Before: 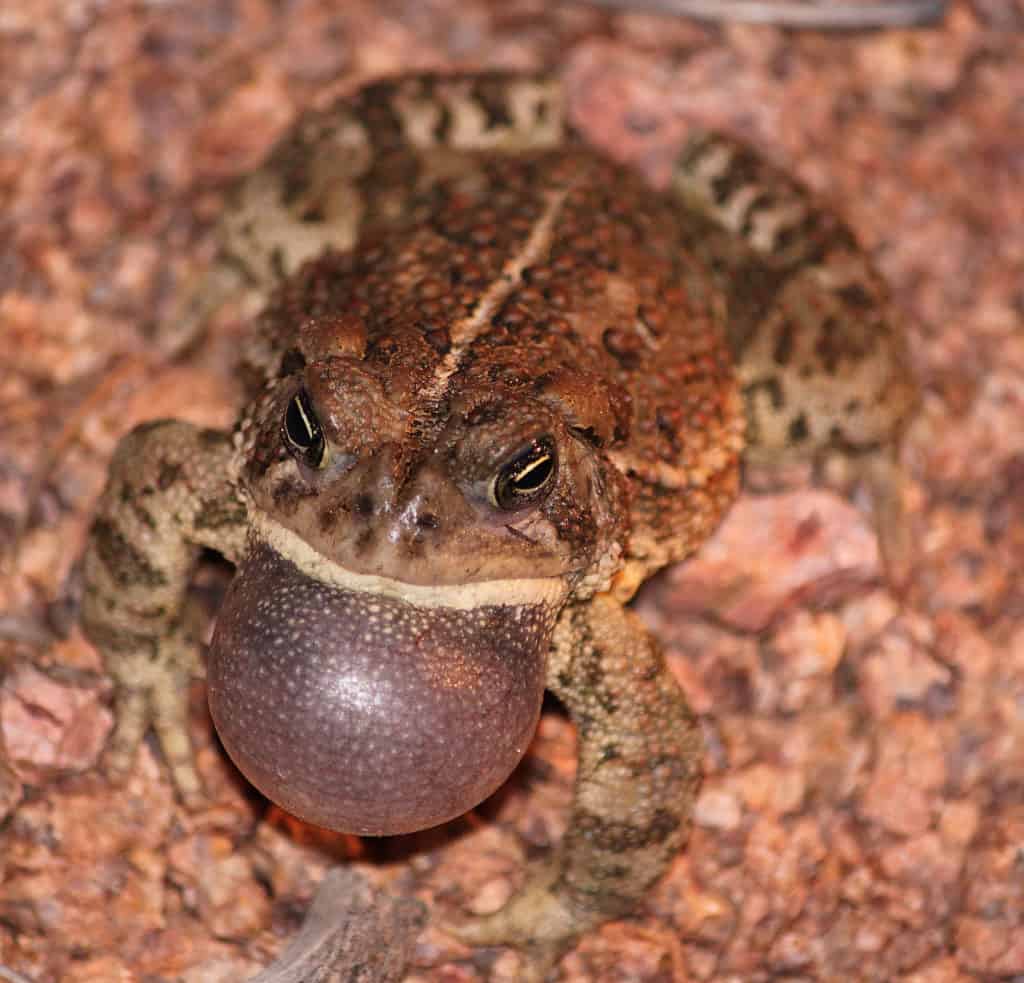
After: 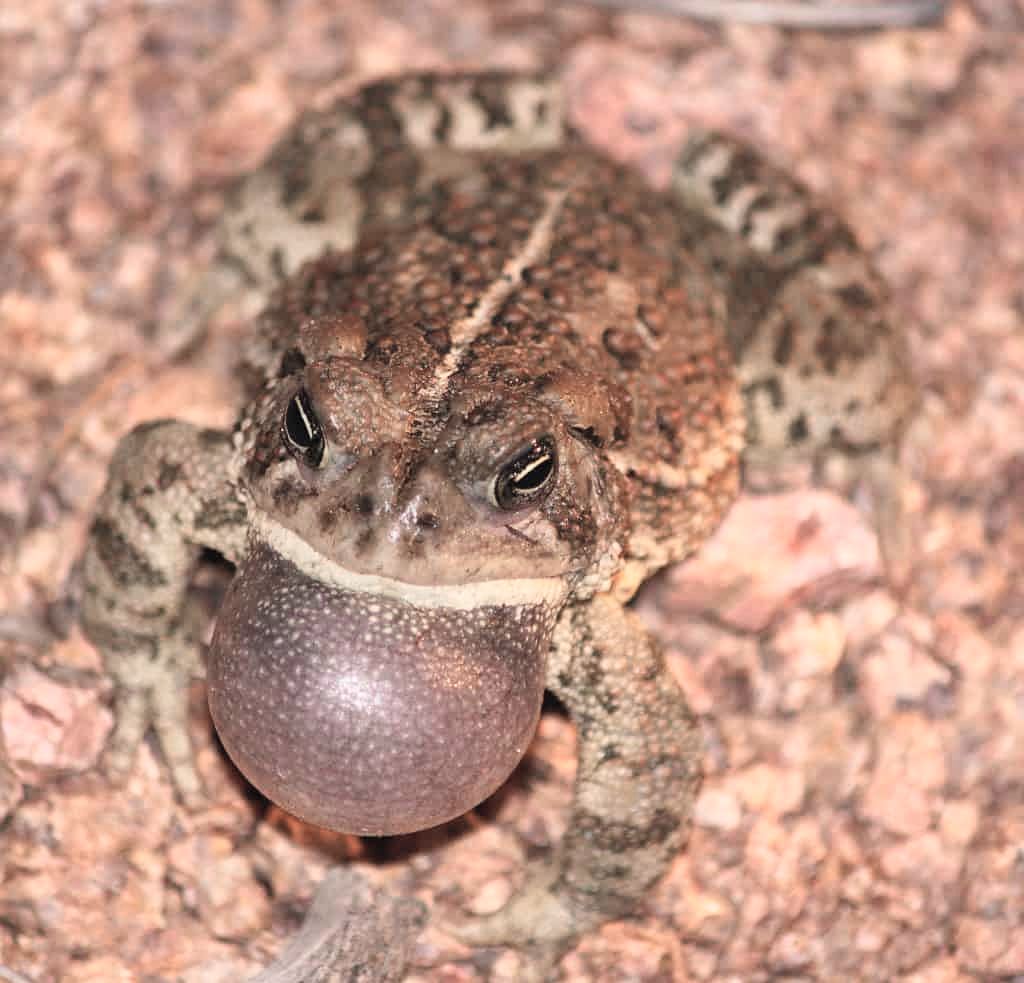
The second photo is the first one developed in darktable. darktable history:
contrast brightness saturation: contrast 0.14, brightness 0.226
color correction: highlights b* -0.023, saturation 1.13
color zones: curves: ch0 [(0, 0.559) (0.153, 0.551) (0.229, 0.5) (0.429, 0.5) (0.571, 0.5) (0.714, 0.5) (0.857, 0.5) (1, 0.559)]; ch1 [(0, 0.417) (0.112, 0.336) (0.213, 0.26) (0.429, 0.34) (0.571, 0.35) (0.683, 0.331) (0.857, 0.344) (1, 0.417)]
